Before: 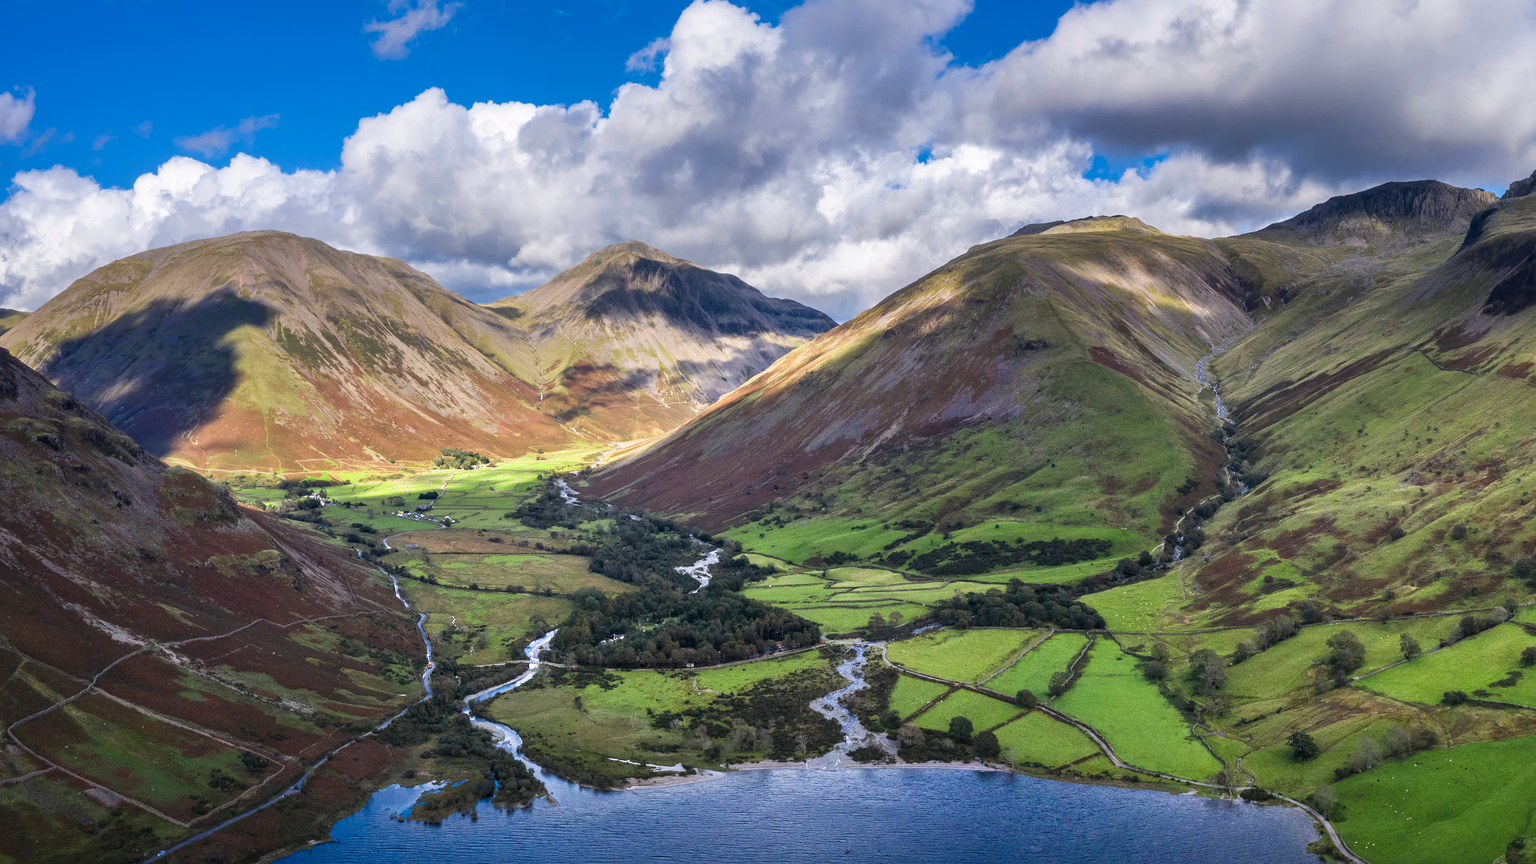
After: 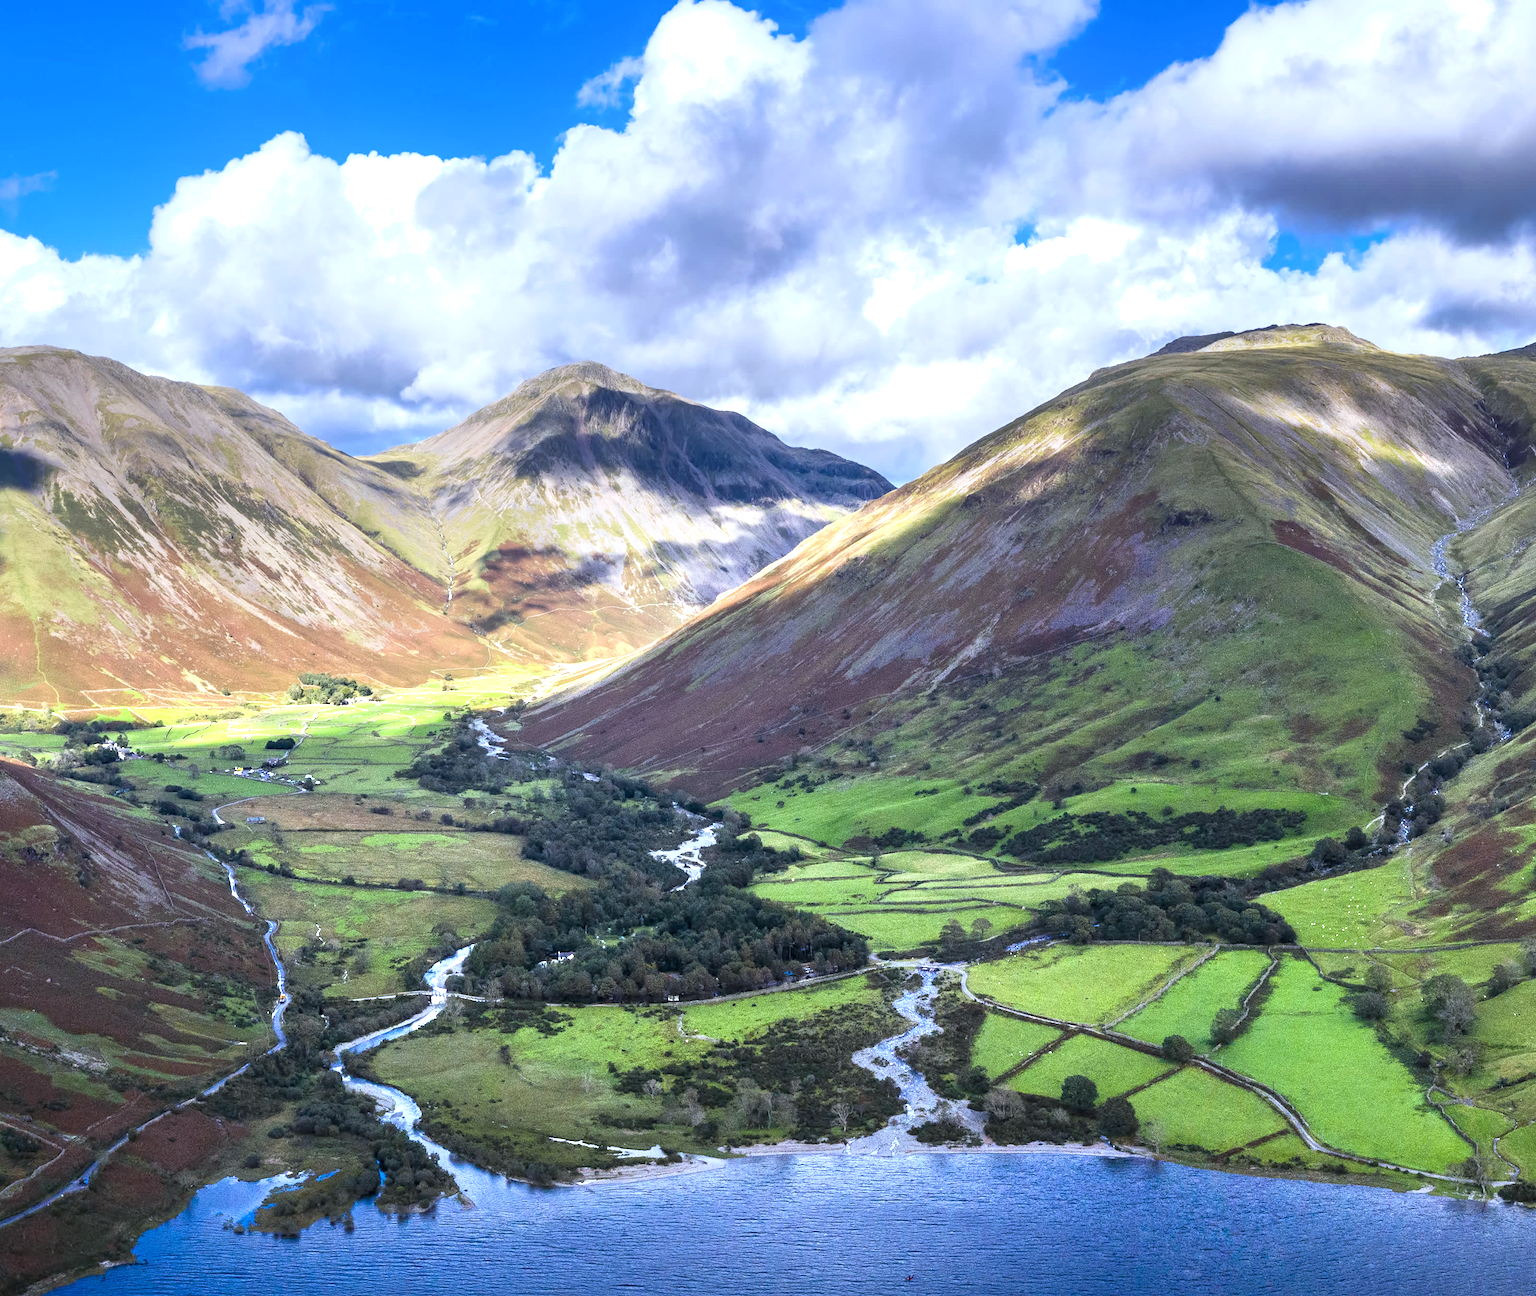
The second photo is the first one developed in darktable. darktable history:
exposure: exposure 0.6 EV, compensate highlight preservation false
shadows and highlights: shadows 0, highlights 40
crop and rotate: left 15.754%, right 17.579%
white balance: red 0.924, blue 1.095
